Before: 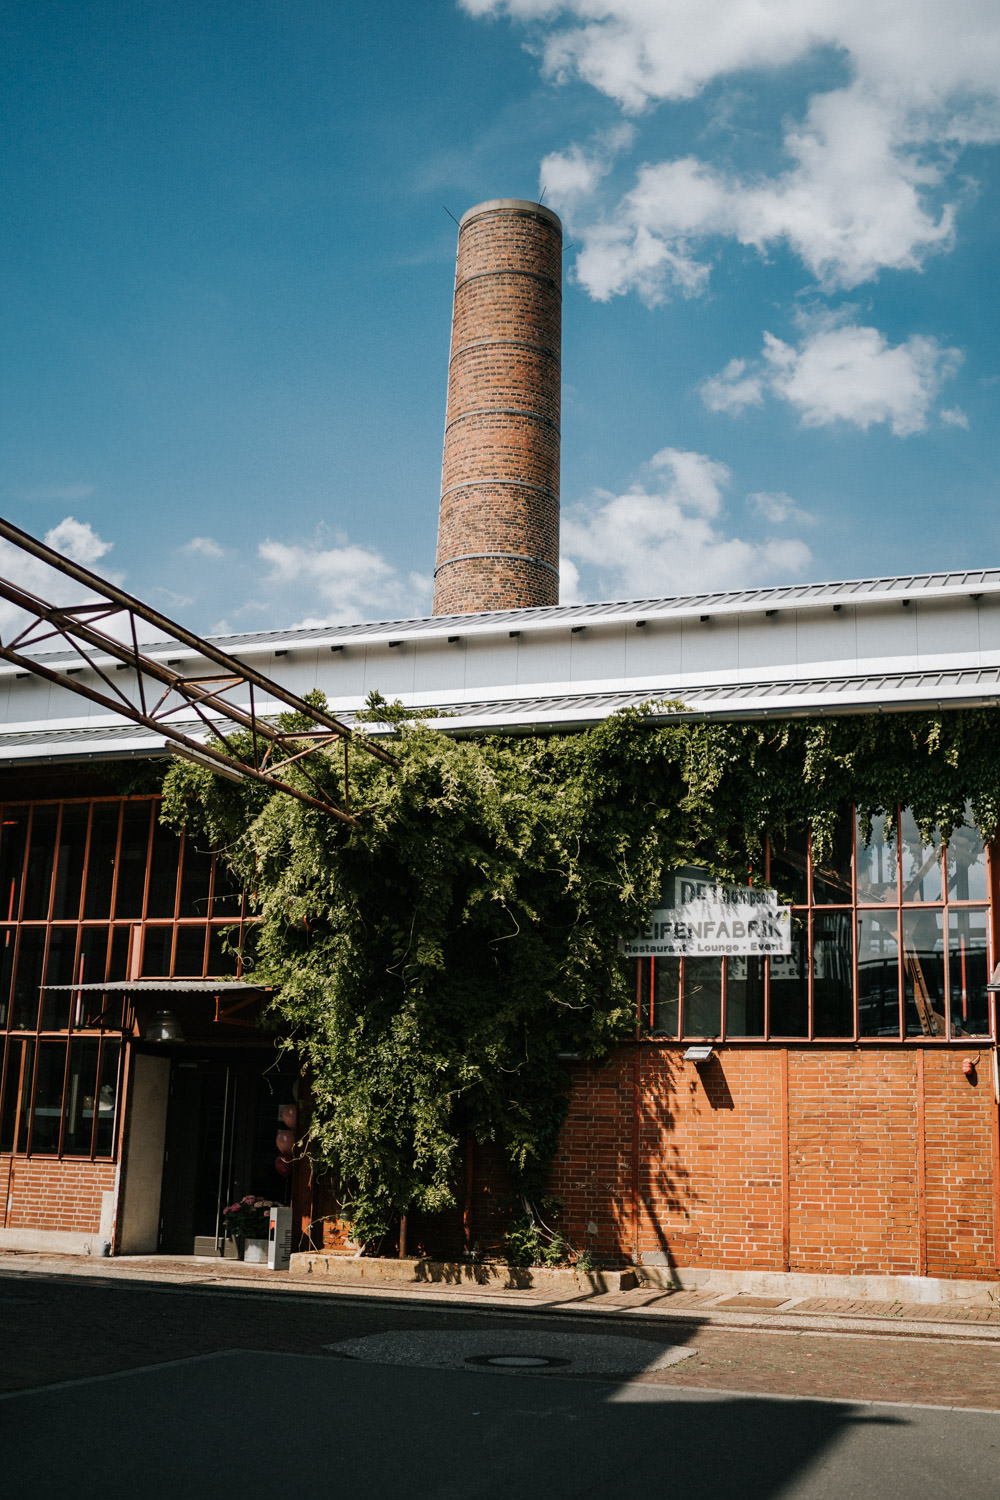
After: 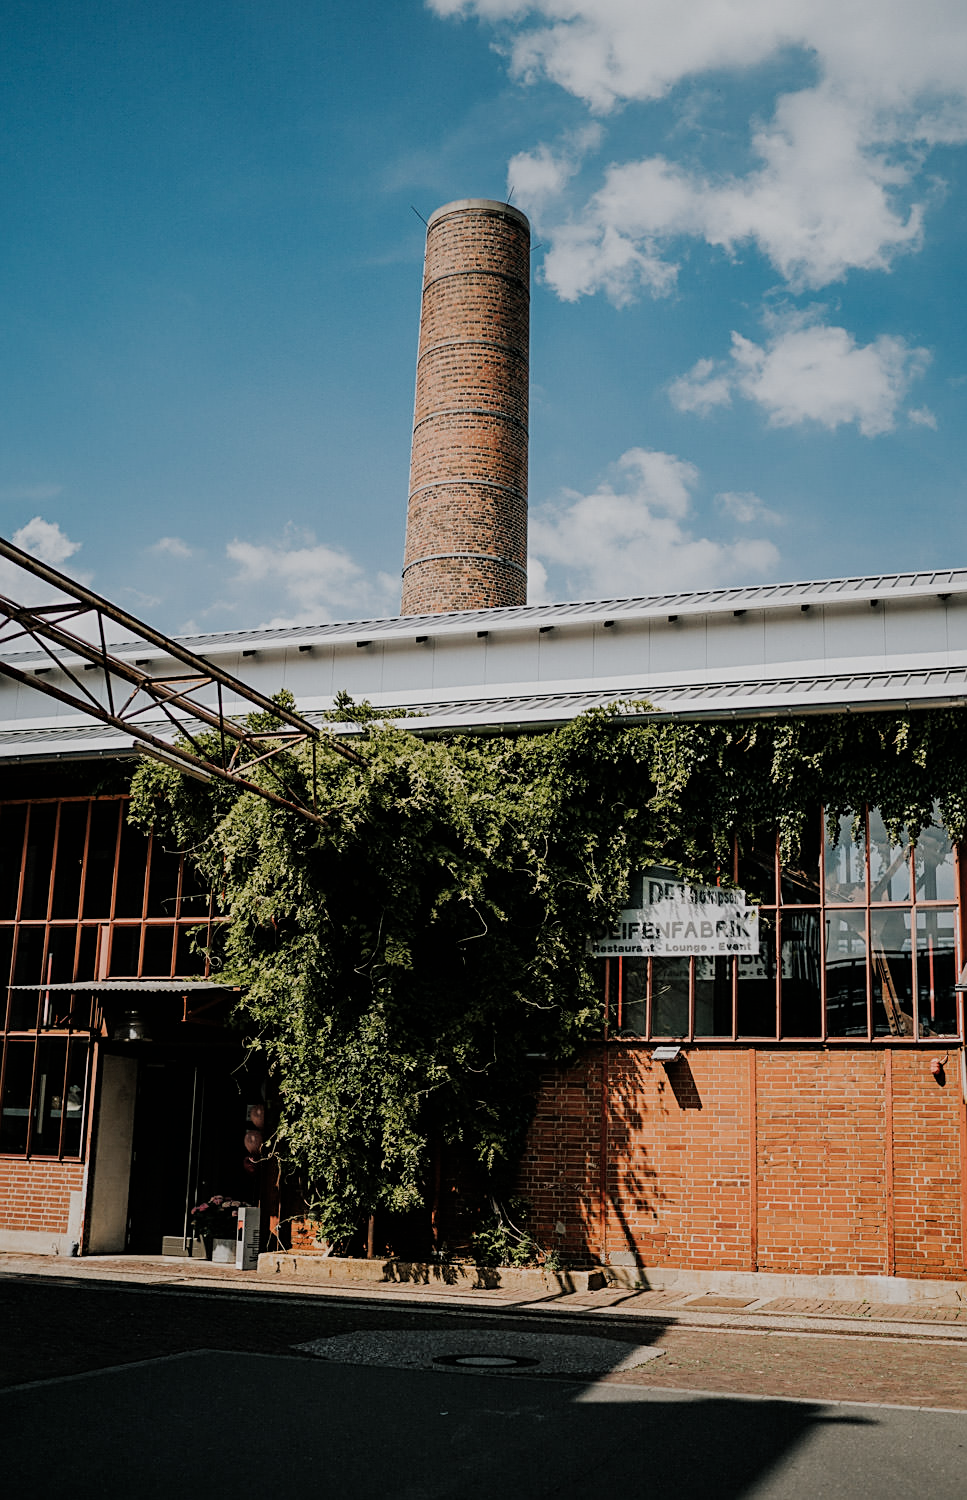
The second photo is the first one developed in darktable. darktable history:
sharpen: on, module defaults
filmic rgb: black relative exposure -7.65 EV, white relative exposure 4.56 EV, hardness 3.61
crop and rotate: left 3.238%
shadows and highlights: shadows 25, highlights -25
